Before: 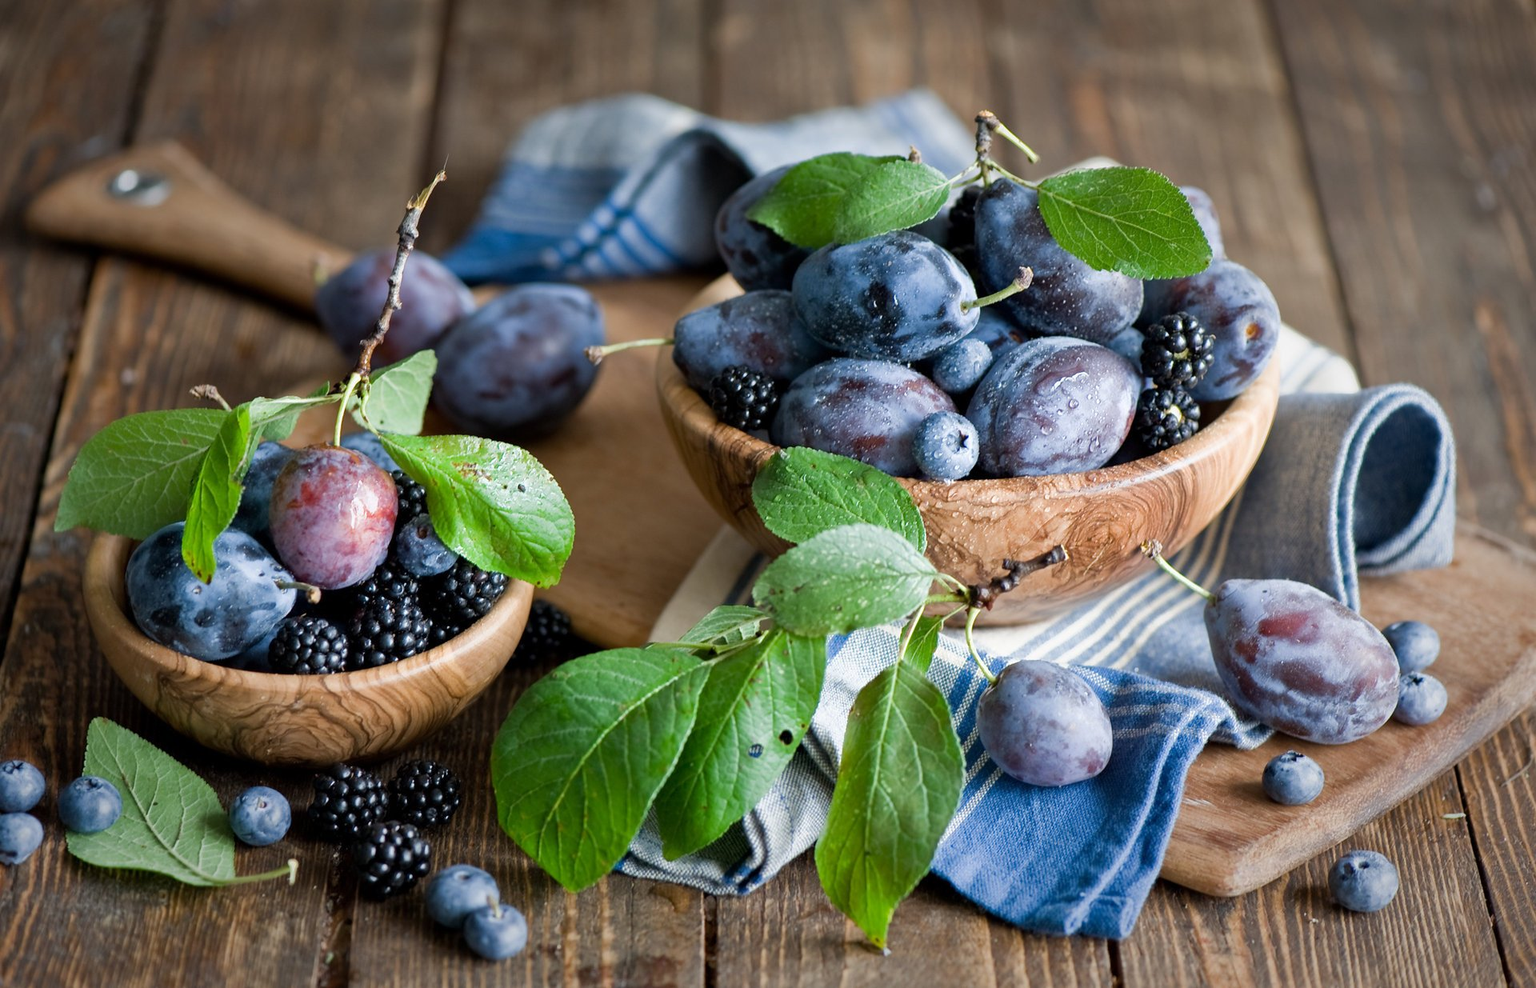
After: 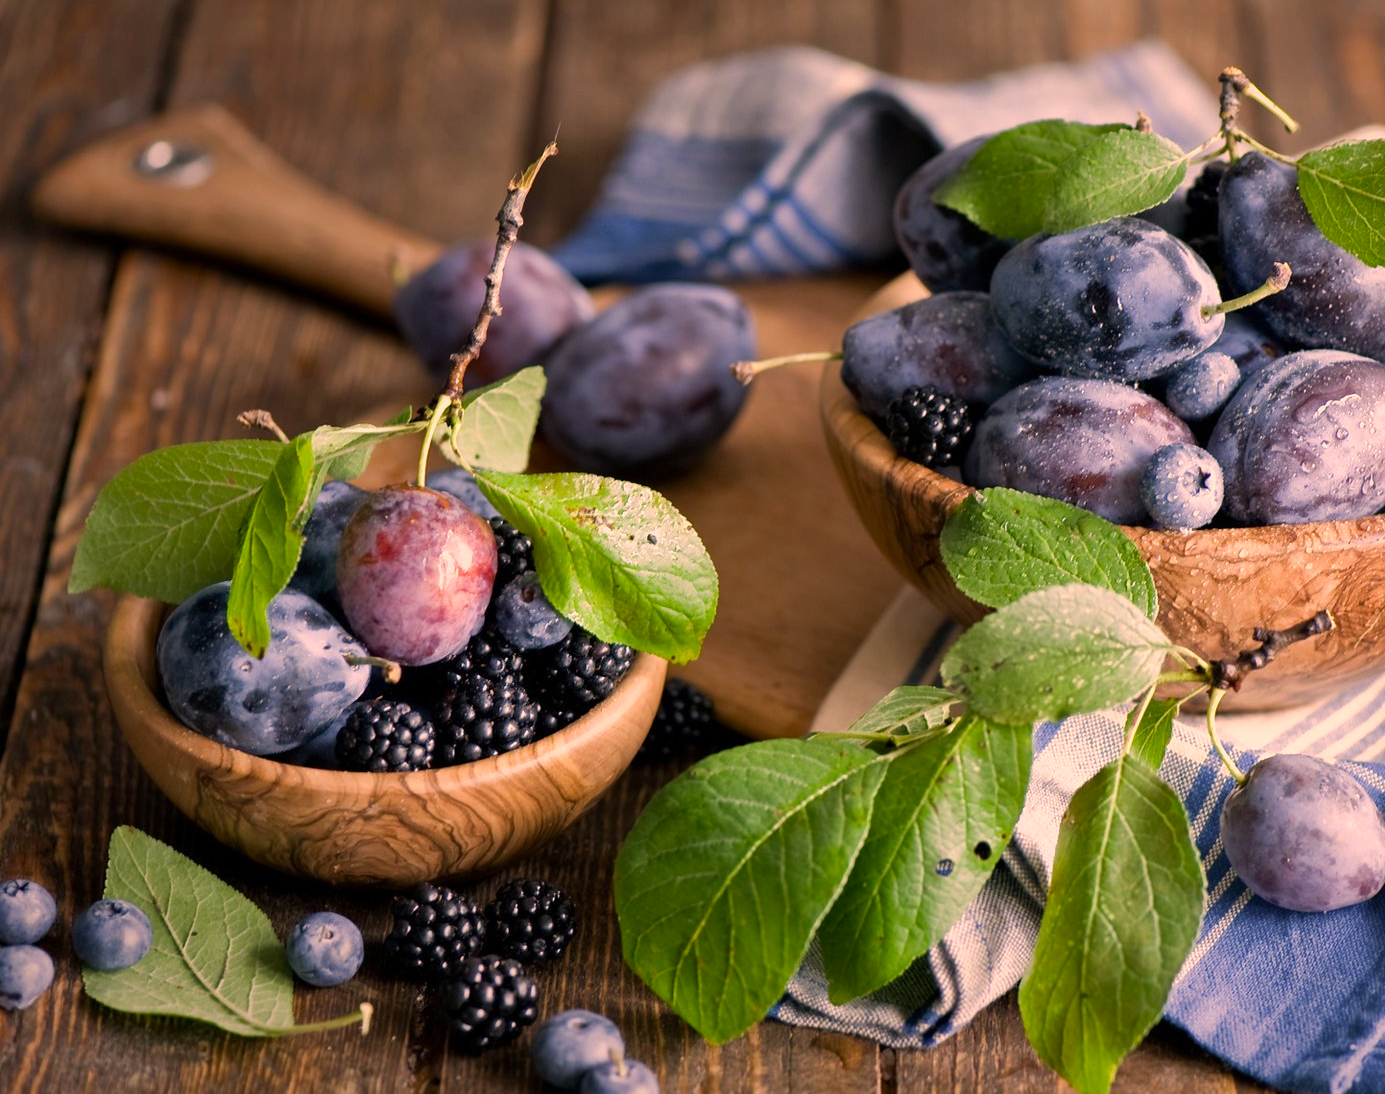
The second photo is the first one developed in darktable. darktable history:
crop: top 5.771%, right 27.845%, bottom 5.597%
color correction: highlights a* 21.98, highlights b* 21.49
